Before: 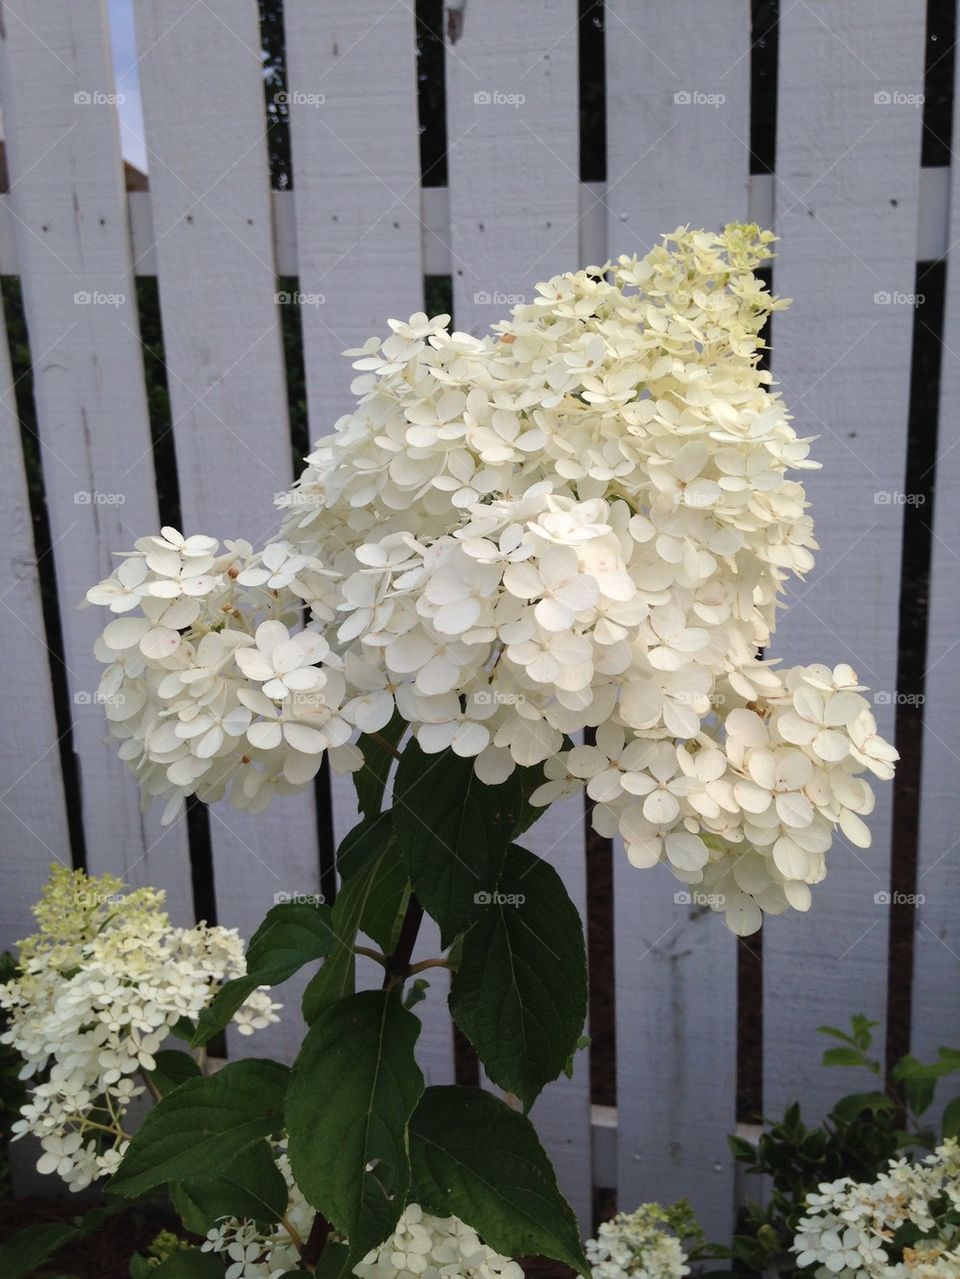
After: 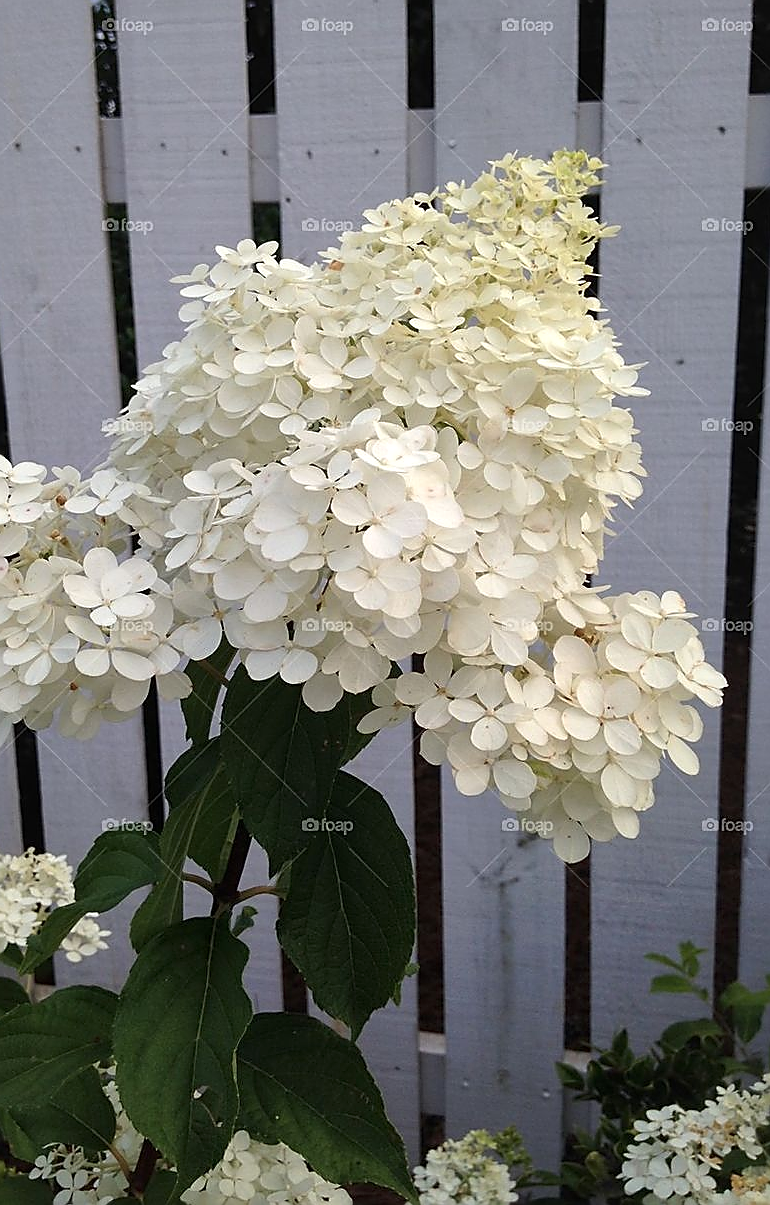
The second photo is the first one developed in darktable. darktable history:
local contrast: mode bilateral grid, contrast 20, coarseness 50, detail 120%, midtone range 0.2
sharpen: radius 1.4, amount 1.25, threshold 0.7
crop and rotate: left 17.959%, top 5.771%, right 1.742%
